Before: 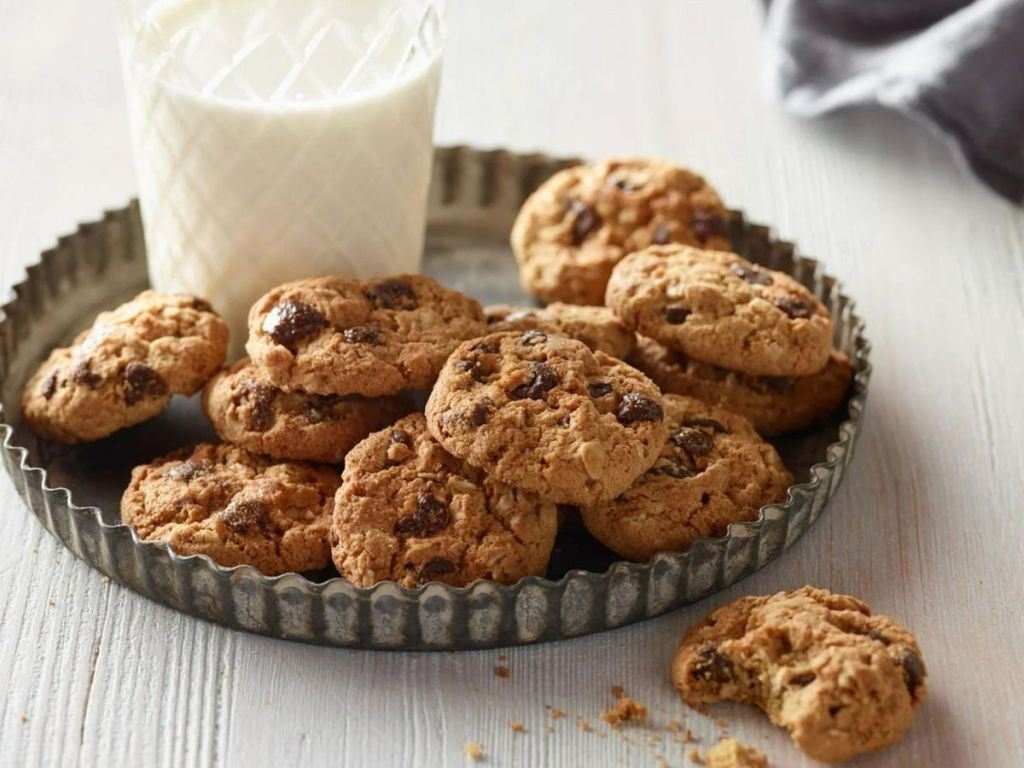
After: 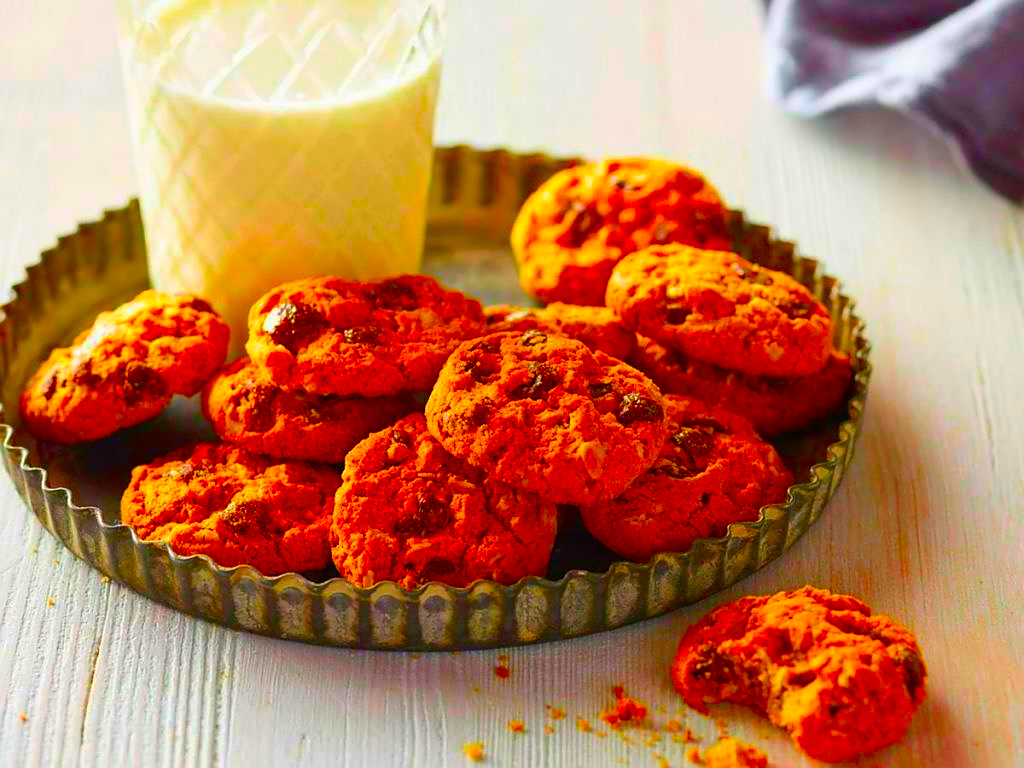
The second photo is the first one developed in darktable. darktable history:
color balance rgb: perceptual saturation grading › global saturation 40.749%
sharpen: radius 0.981, amount 0.603
color correction: highlights b* 0.065, saturation 2.95
